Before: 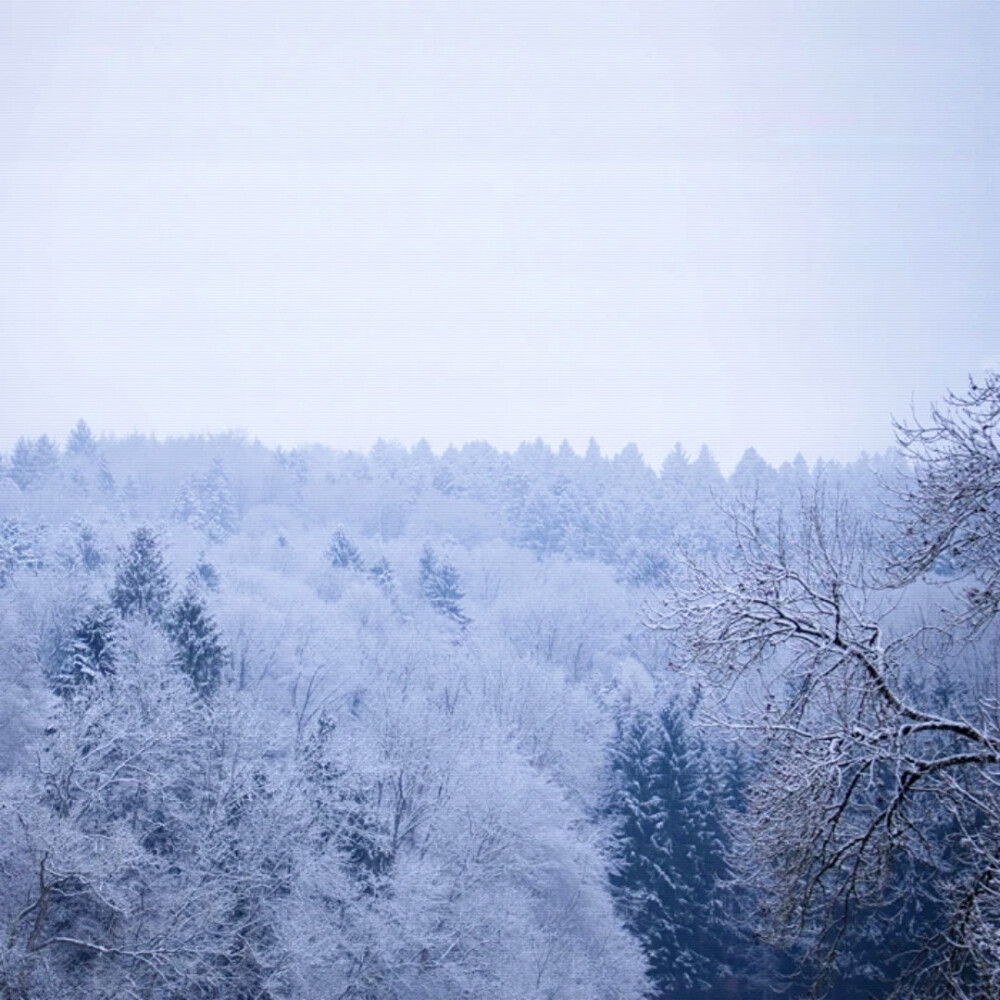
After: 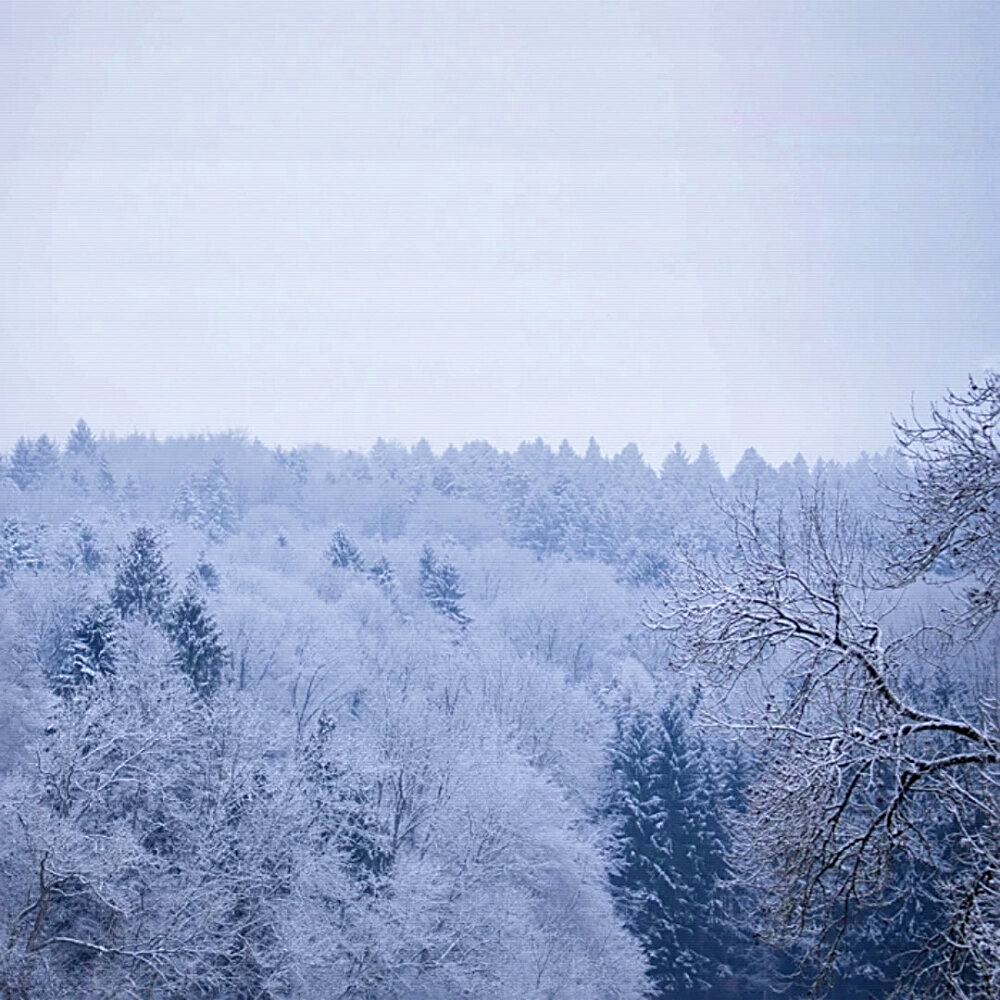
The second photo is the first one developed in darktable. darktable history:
shadows and highlights: shadows 49.42, highlights -40.58, soften with gaussian
sharpen: amount 0.57
